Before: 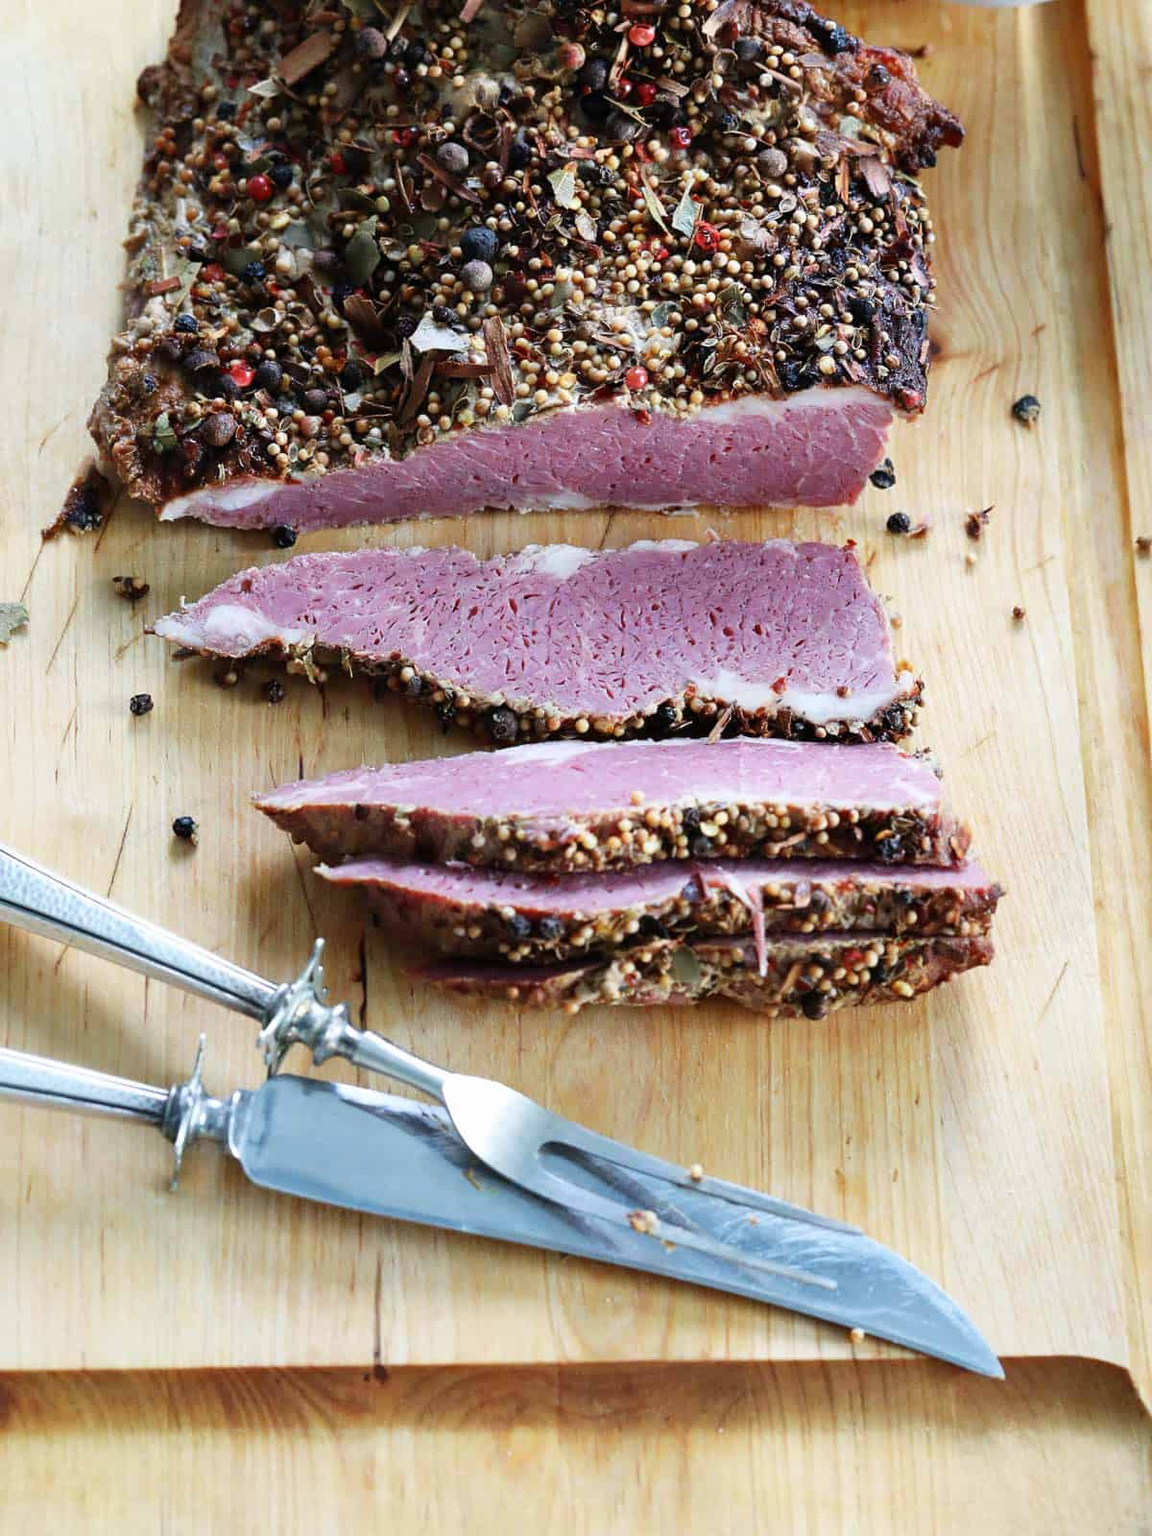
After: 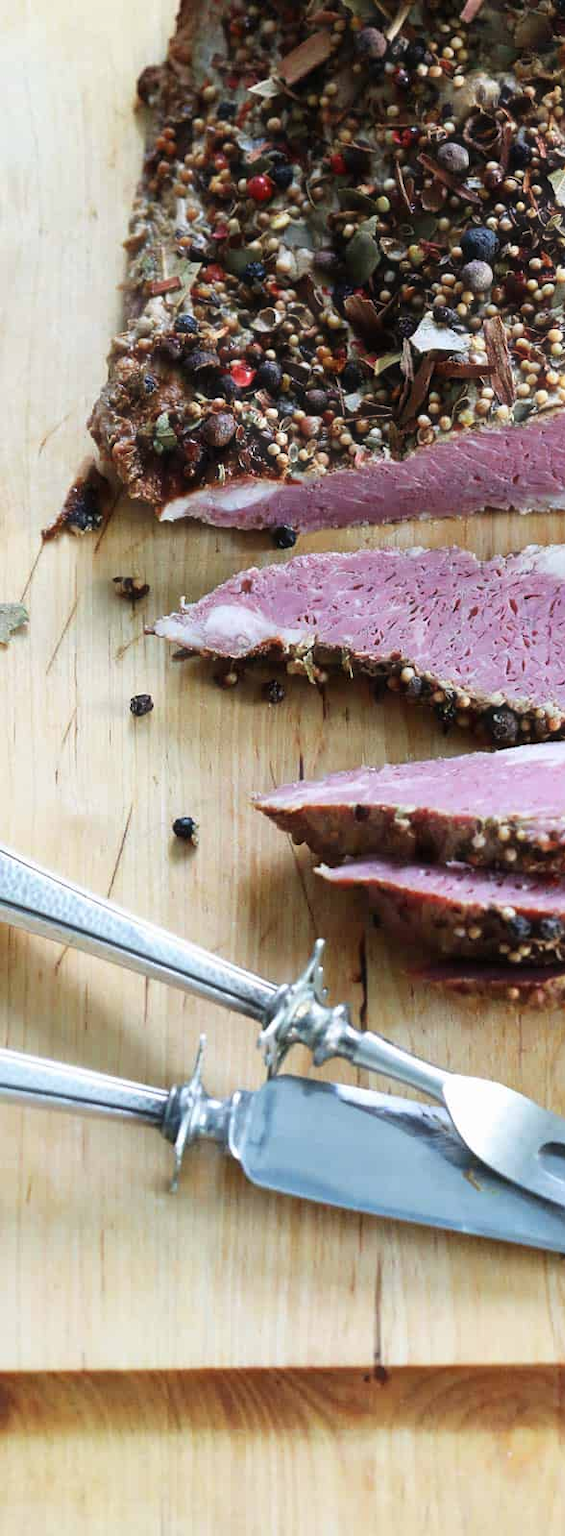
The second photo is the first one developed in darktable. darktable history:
crop and rotate: left 0%, top 0%, right 50.845%
haze removal: strength -0.05
